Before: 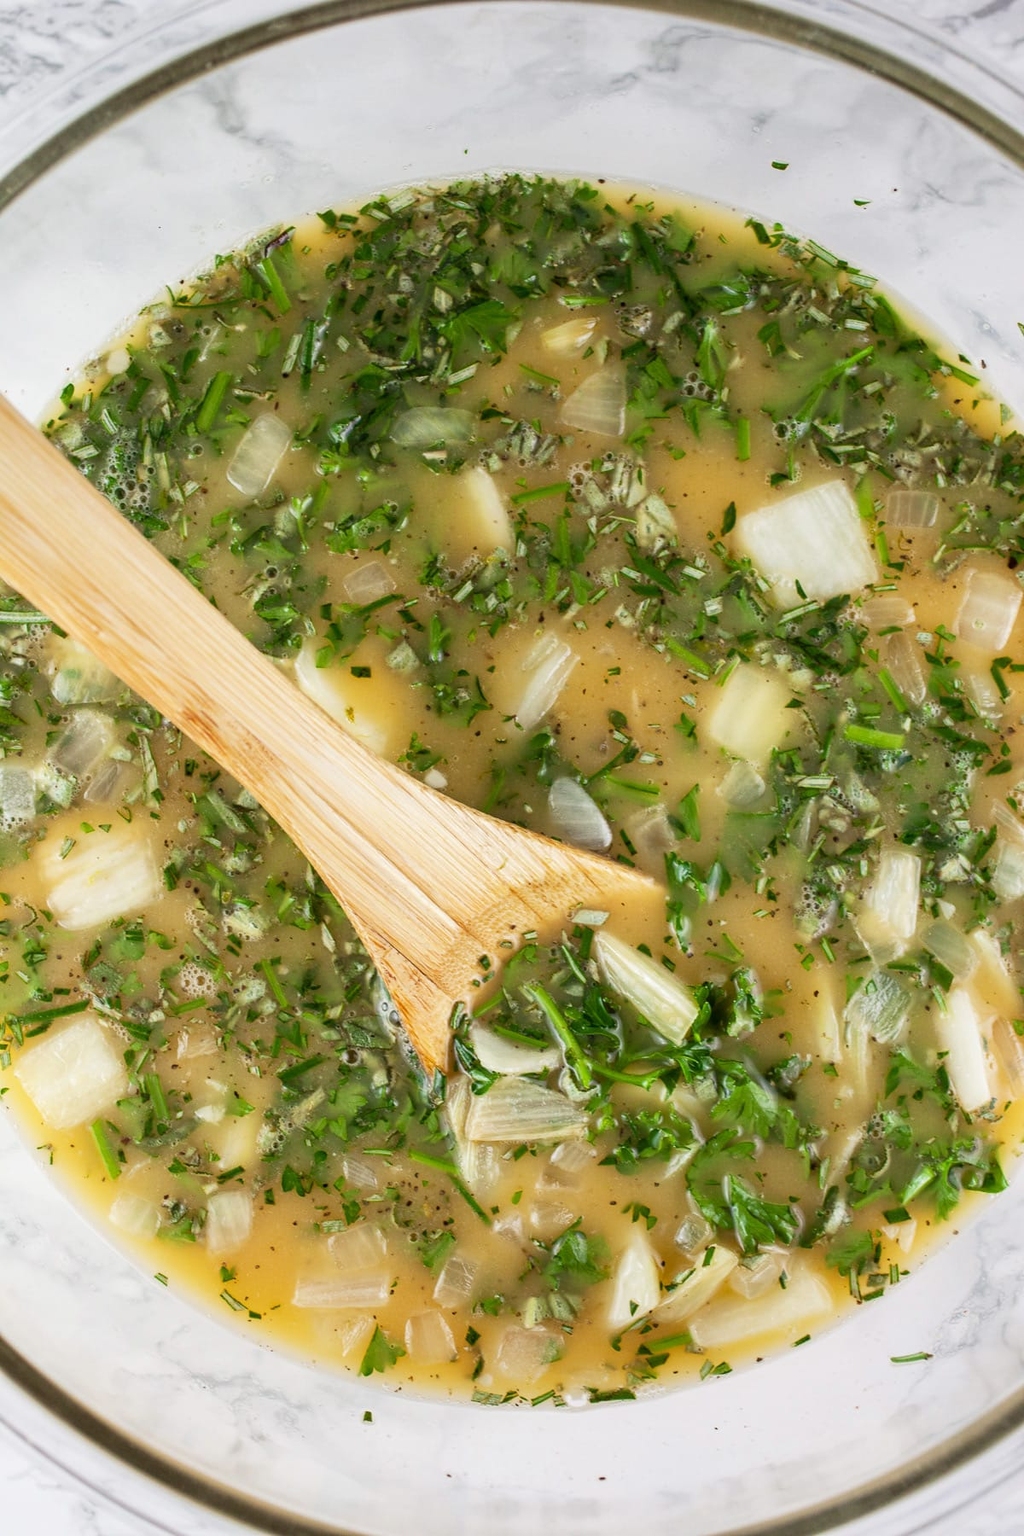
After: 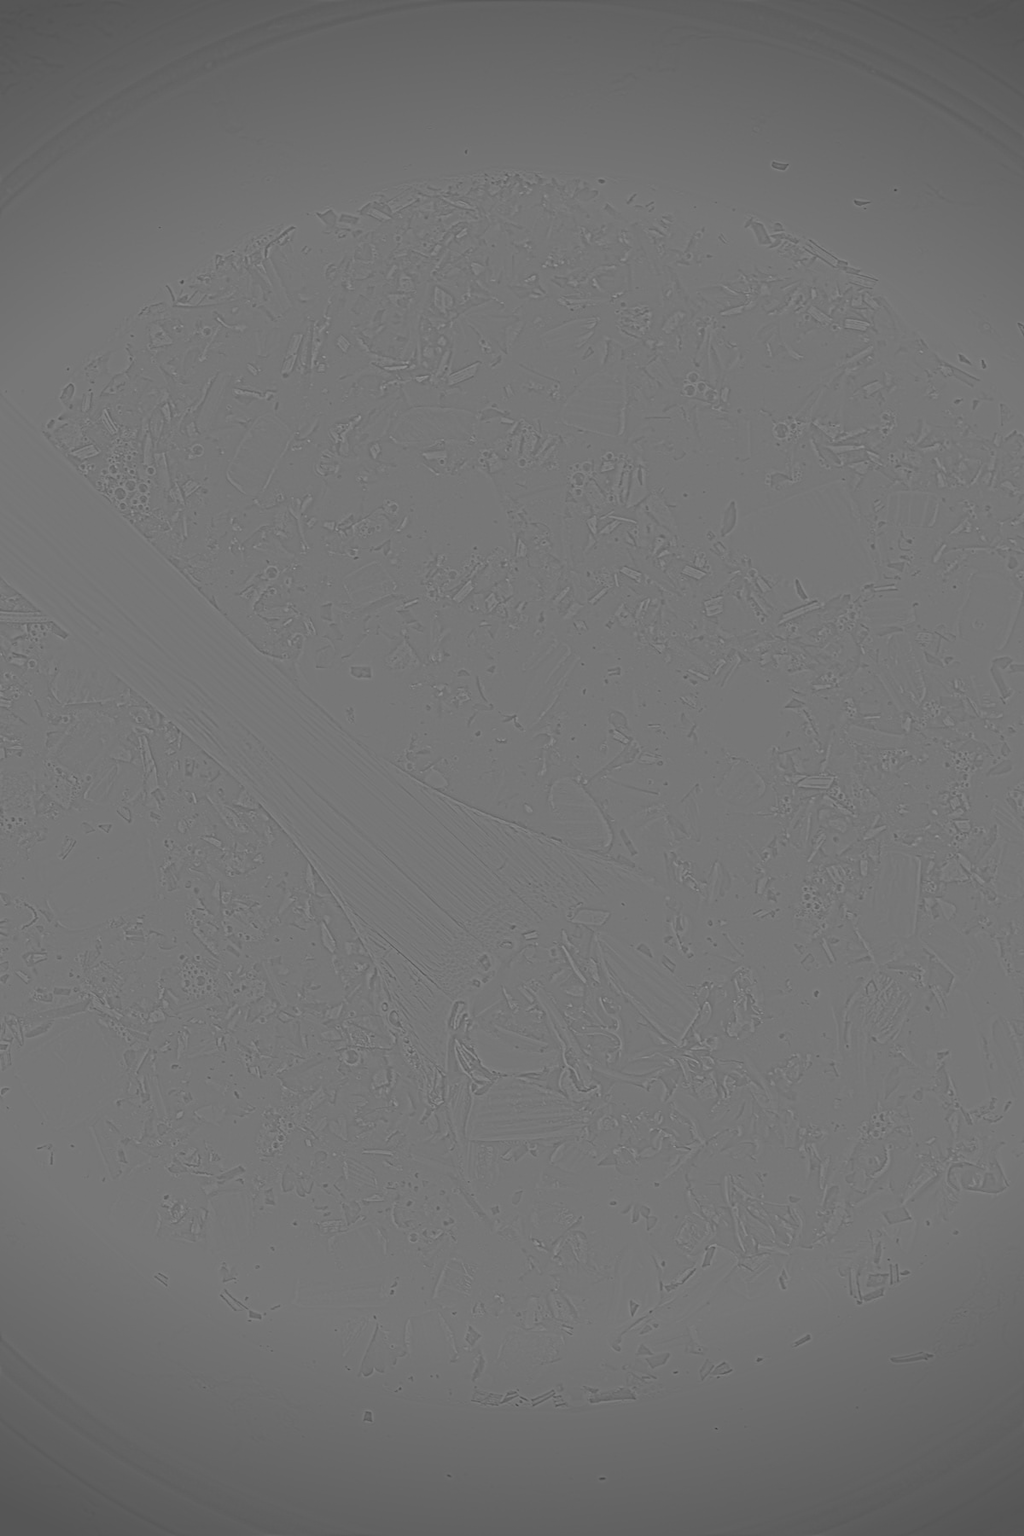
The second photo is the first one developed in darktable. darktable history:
highpass: sharpness 5.84%, contrast boost 8.44%
vignetting: fall-off start 88.53%, fall-off radius 44.2%, saturation 0.376, width/height ratio 1.161
